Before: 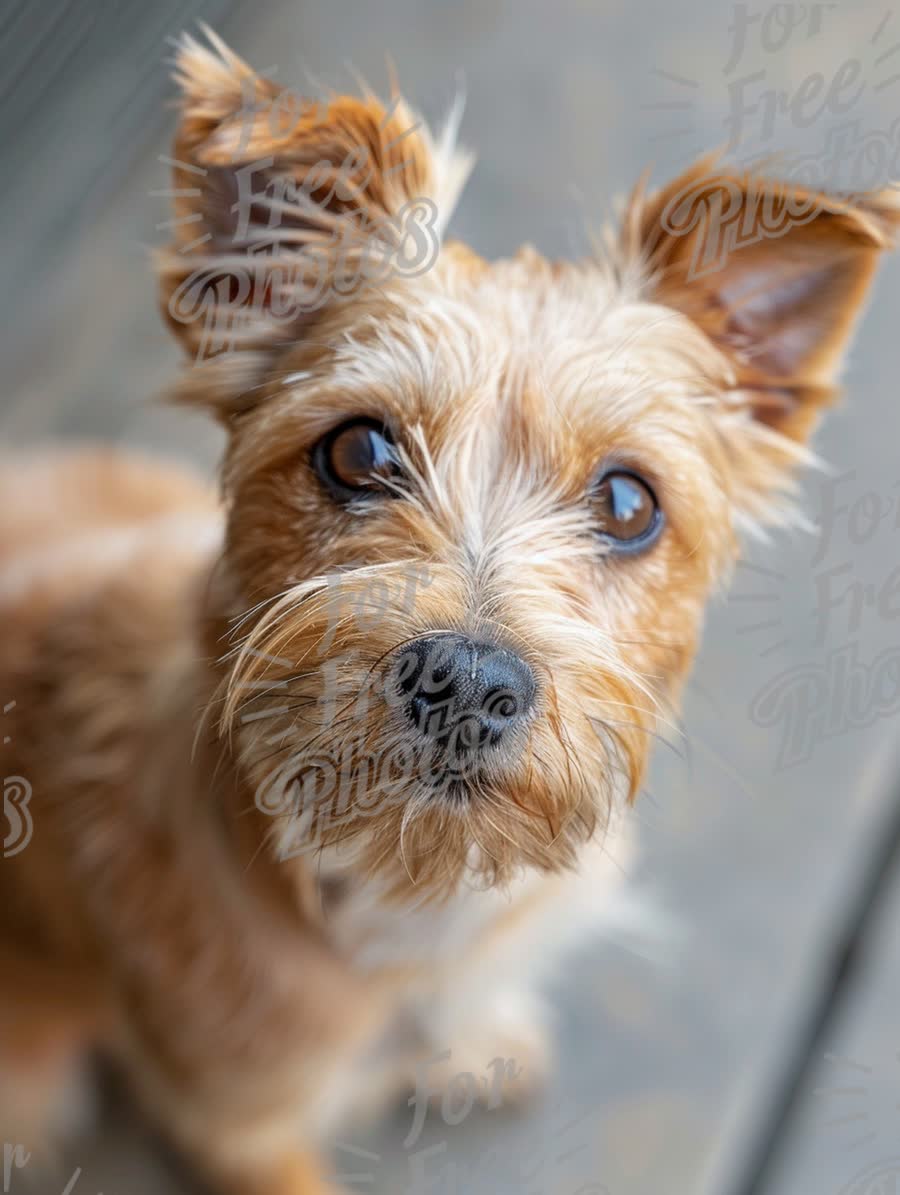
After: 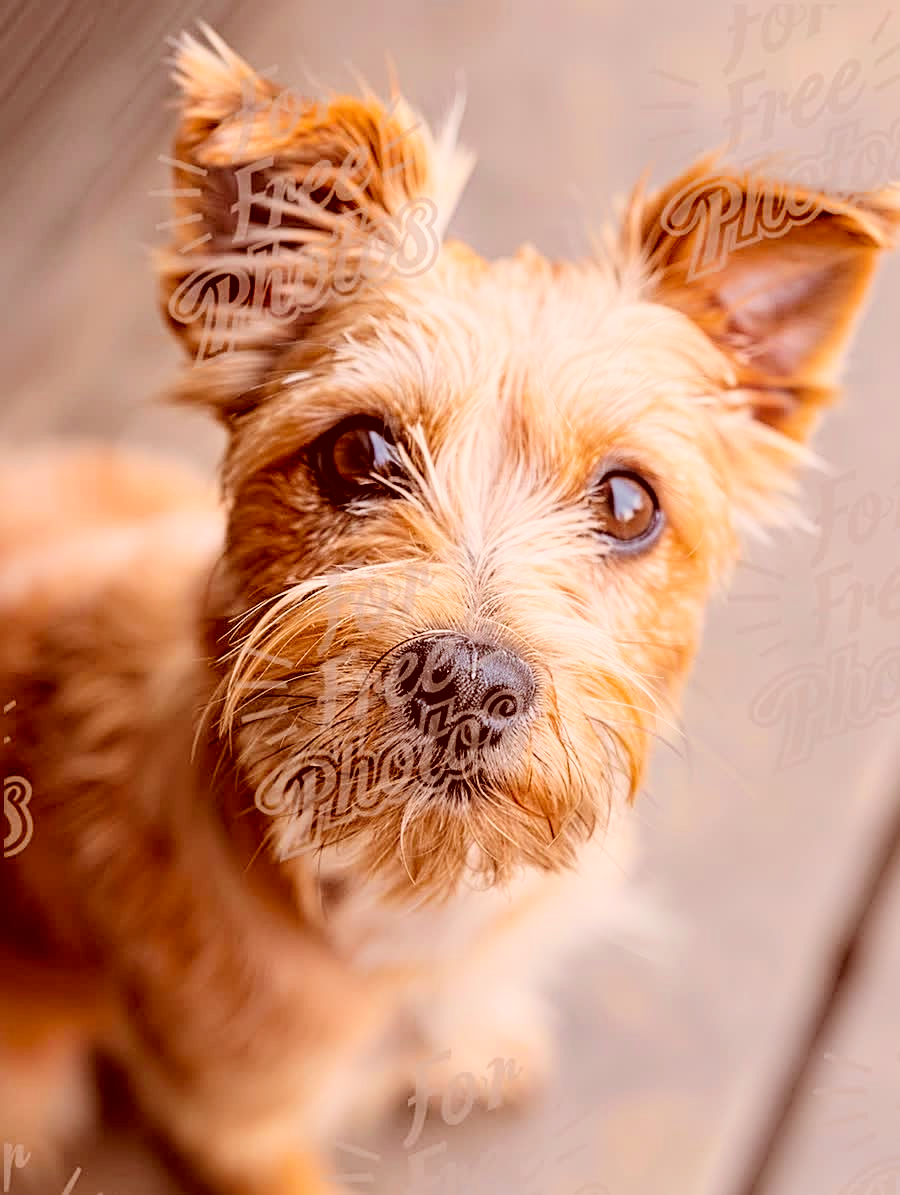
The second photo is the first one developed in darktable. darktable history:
color balance rgb: linear chroma grading › global chroma 1.616%, linear chroma grading › mid-tones -1.321%, perceptual saturation grading › global saturation 25.322%
color correction: highlights a* 9.17, highlights b* 8.91, shadows a* 39.54, shadows b* 39.39, saturation 0.806
sharpen: radius 2.755
filmic rgb: black relative exposure -5.02 EV, white relative exposure 3.99 EV, hardness 2.89, contrast 1.296, highlights saturation mix -29.18%, color science v6 (2022)
color zones: mix 24.32%
exposure: exposure 0.606 EV, compensate highlight preservation false
